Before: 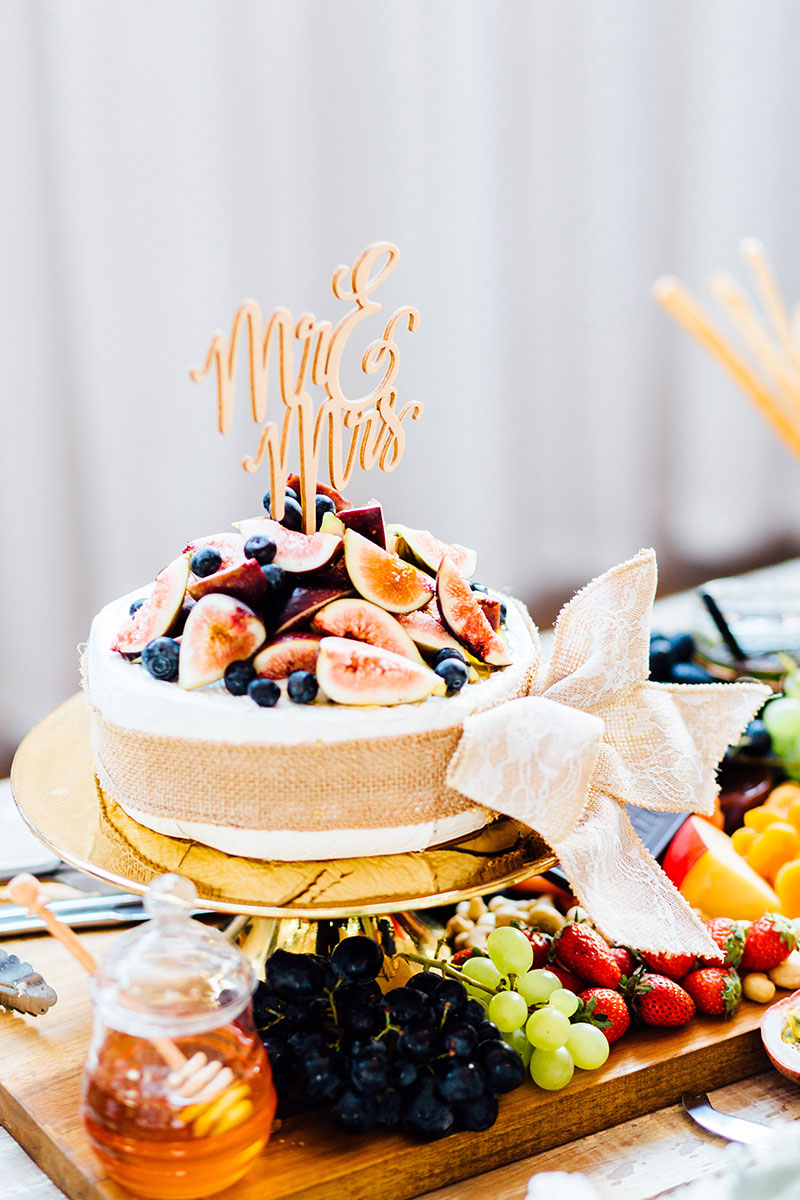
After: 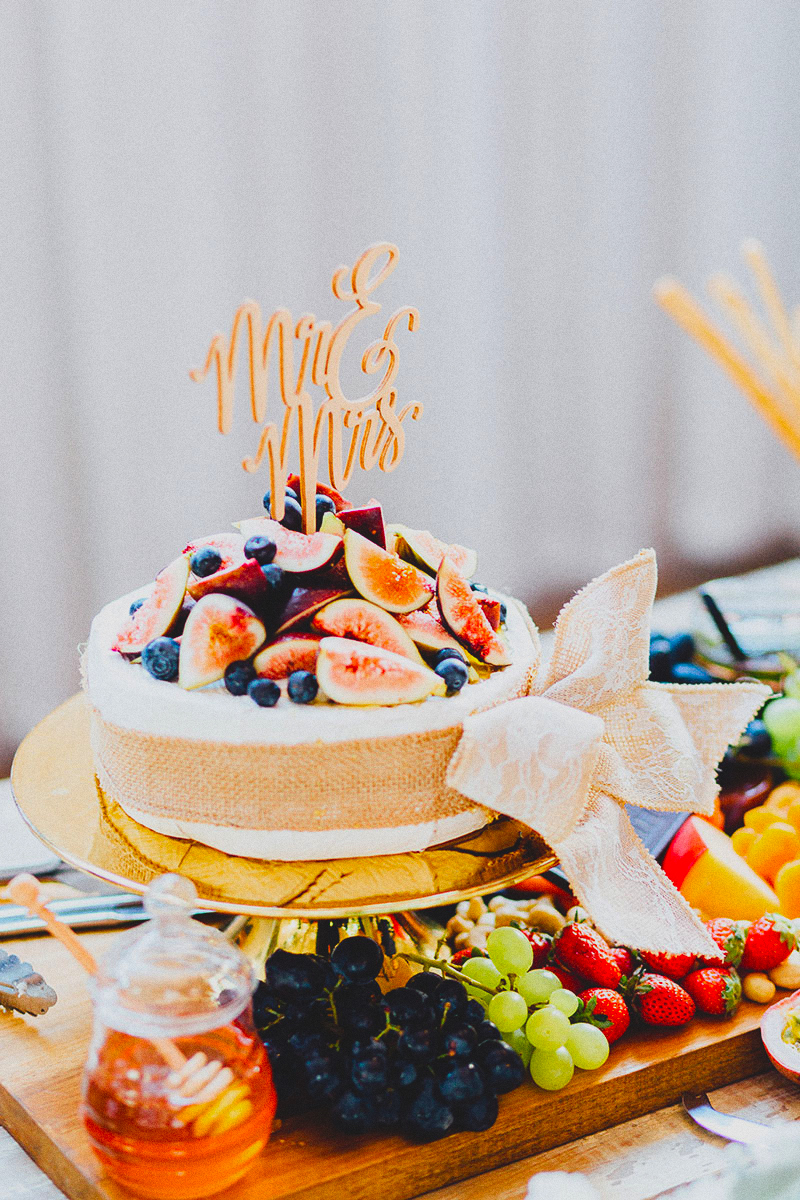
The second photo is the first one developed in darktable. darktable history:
grain: coarseness 0.09 ISO
contrast brightness saturation: contrast -0.19, saturation 0.19
